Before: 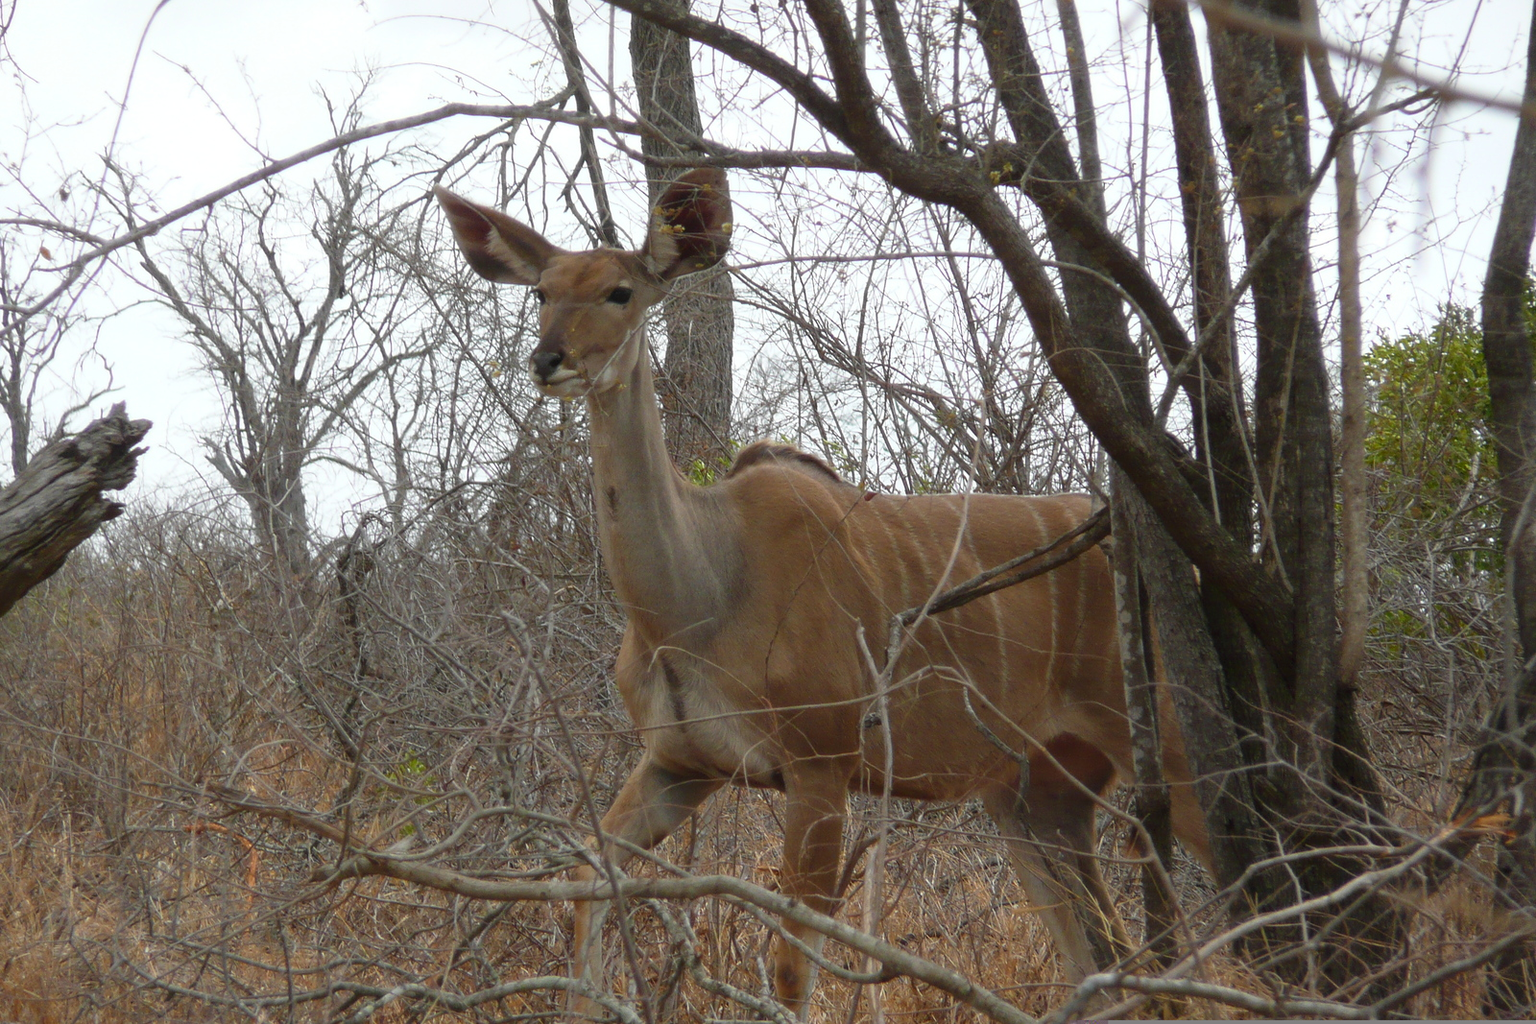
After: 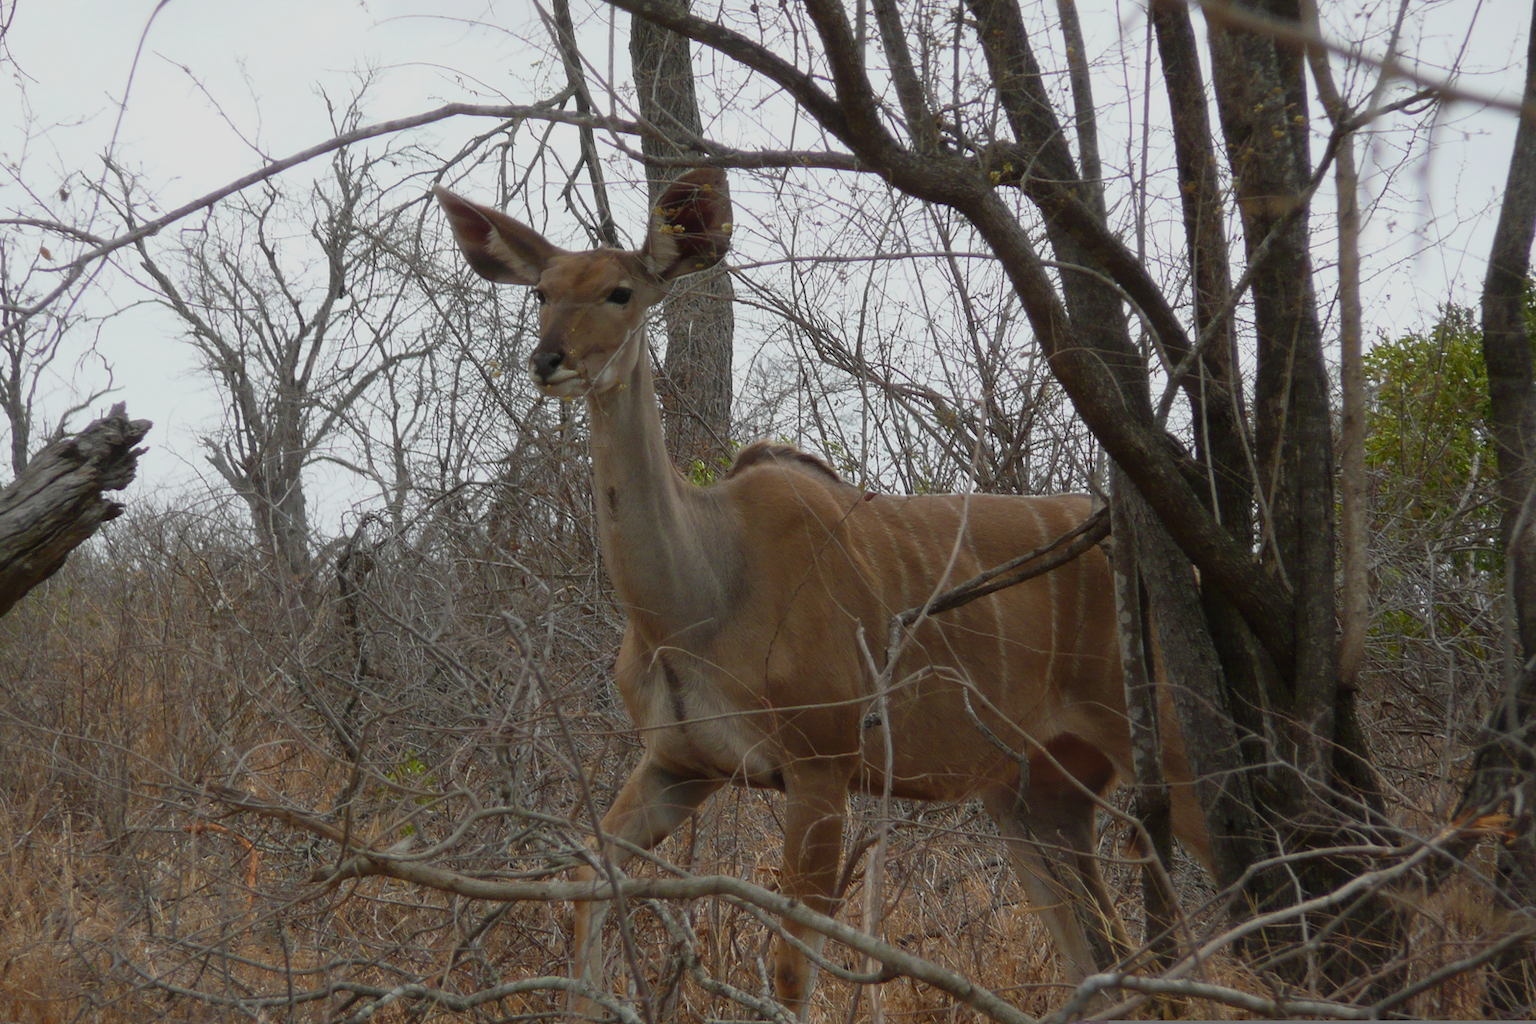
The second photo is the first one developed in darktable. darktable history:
exposure: exposure -0.494 EV, compensate highlight preservation false
